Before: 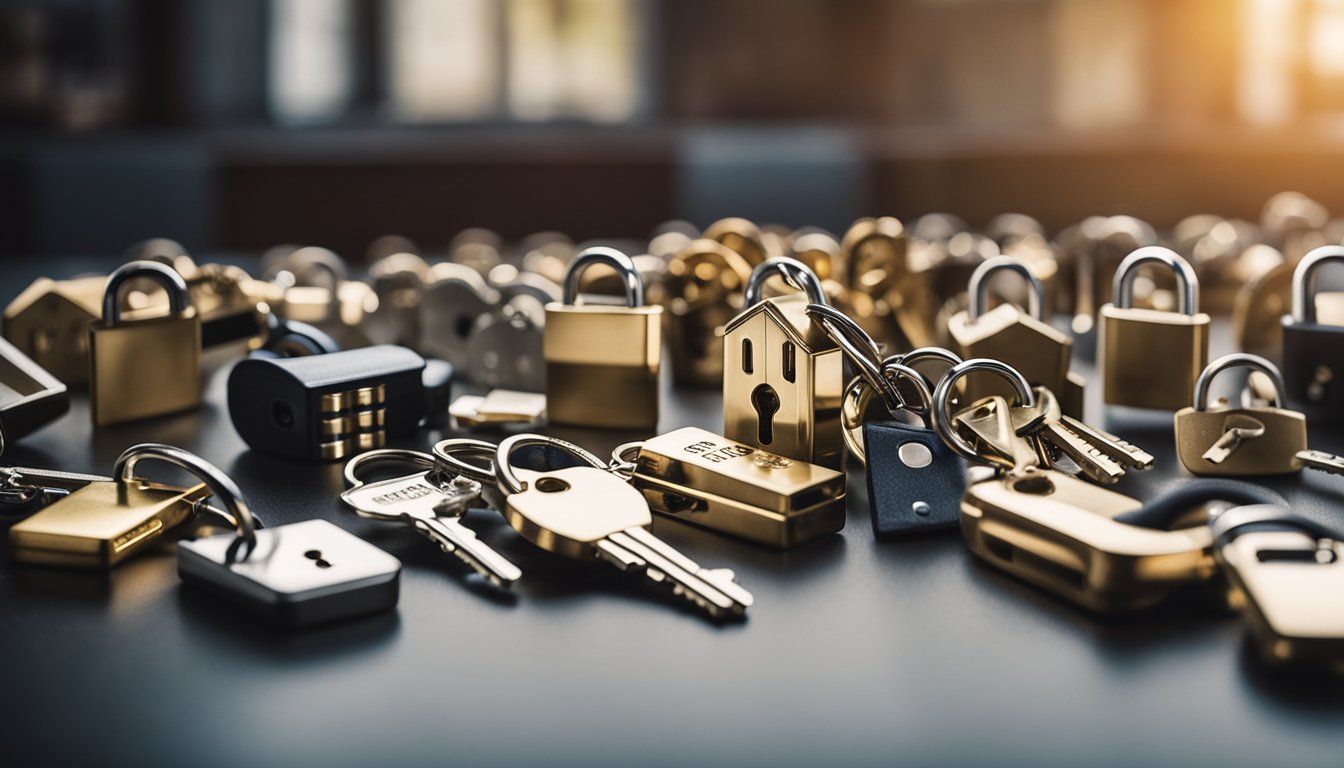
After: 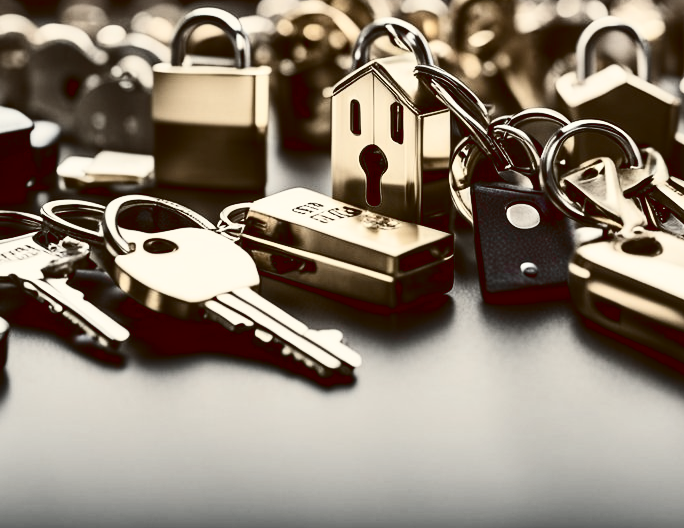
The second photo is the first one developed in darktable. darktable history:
crop and rotate: left 29.237%, top 31.152%, right 19.807%
color balance: lift [1.001, 1.007, 1, 0.993], gamma [1.023, 1.026, 1.01, 0.974], gain [0.964, 1.059, 1.073, 0.927]
color zones: curves: ch1 [(0, 0.831) (0.08, 0.771) (0.157, 0.268) (0.241, 0.207) (0.562, -0.005) (0.714, -0.013) (0.876, 0.01) (1, 0.831)]
contrast brightness saturation: contrast 0.4, brightness 0.05, saturation 0.25
